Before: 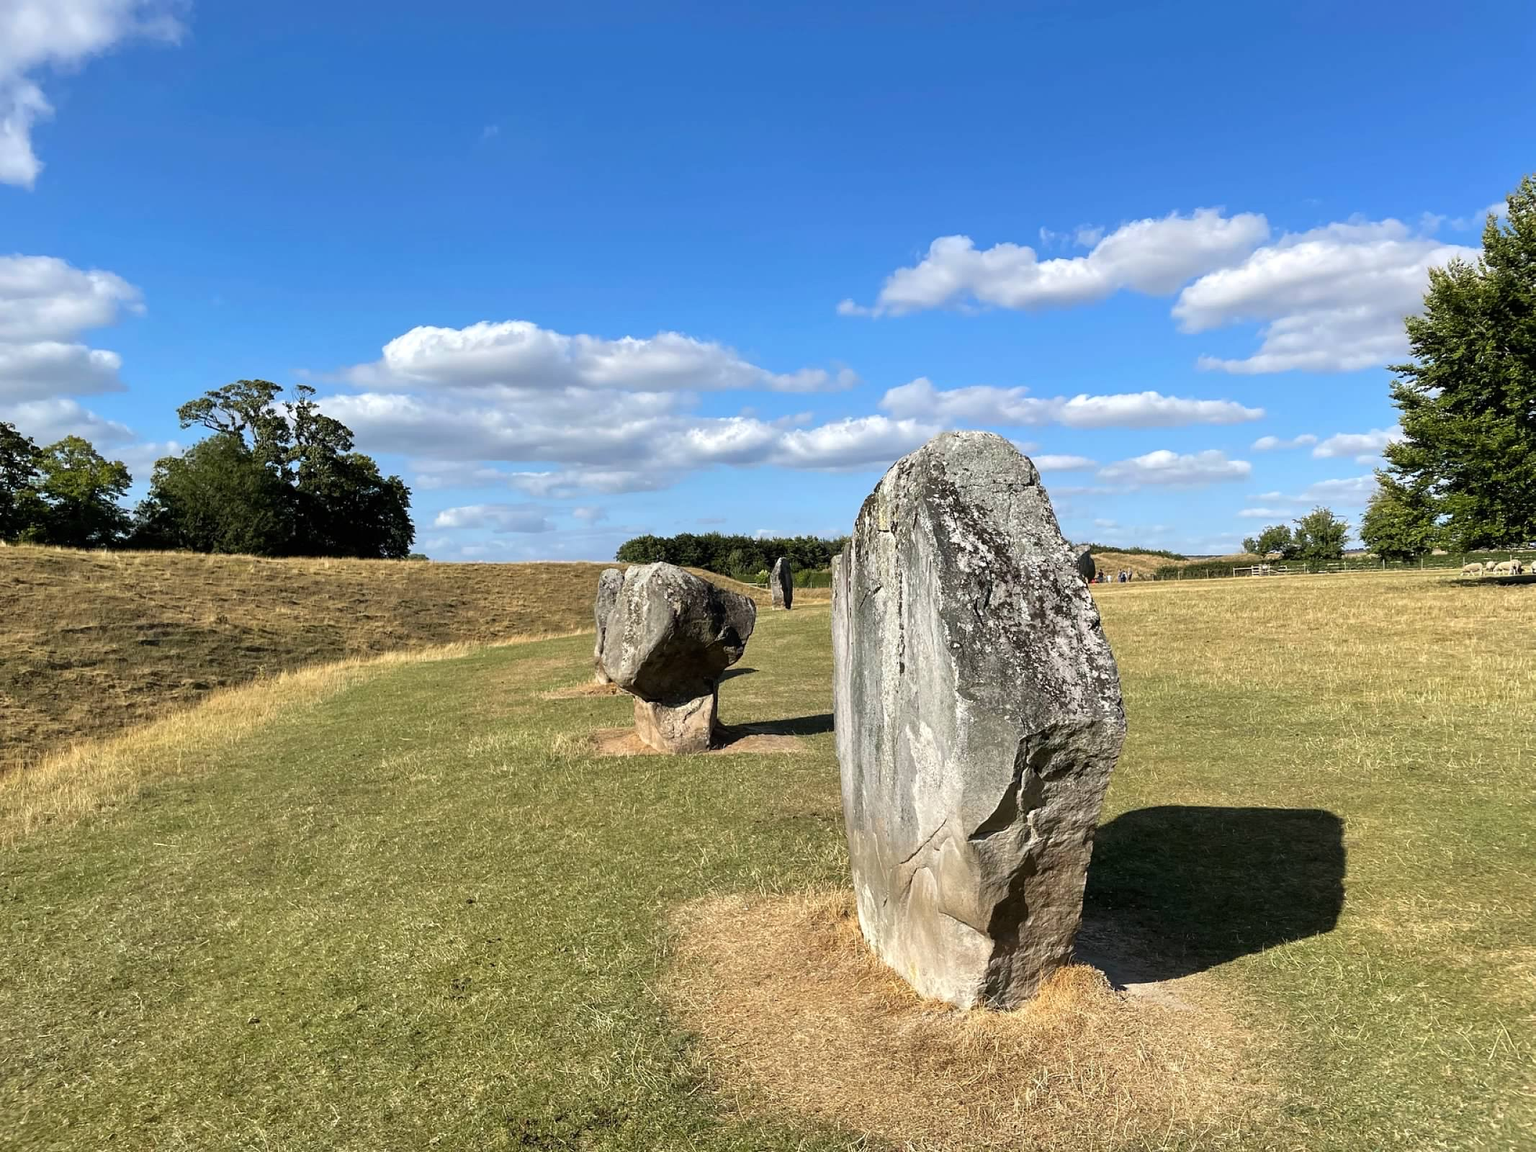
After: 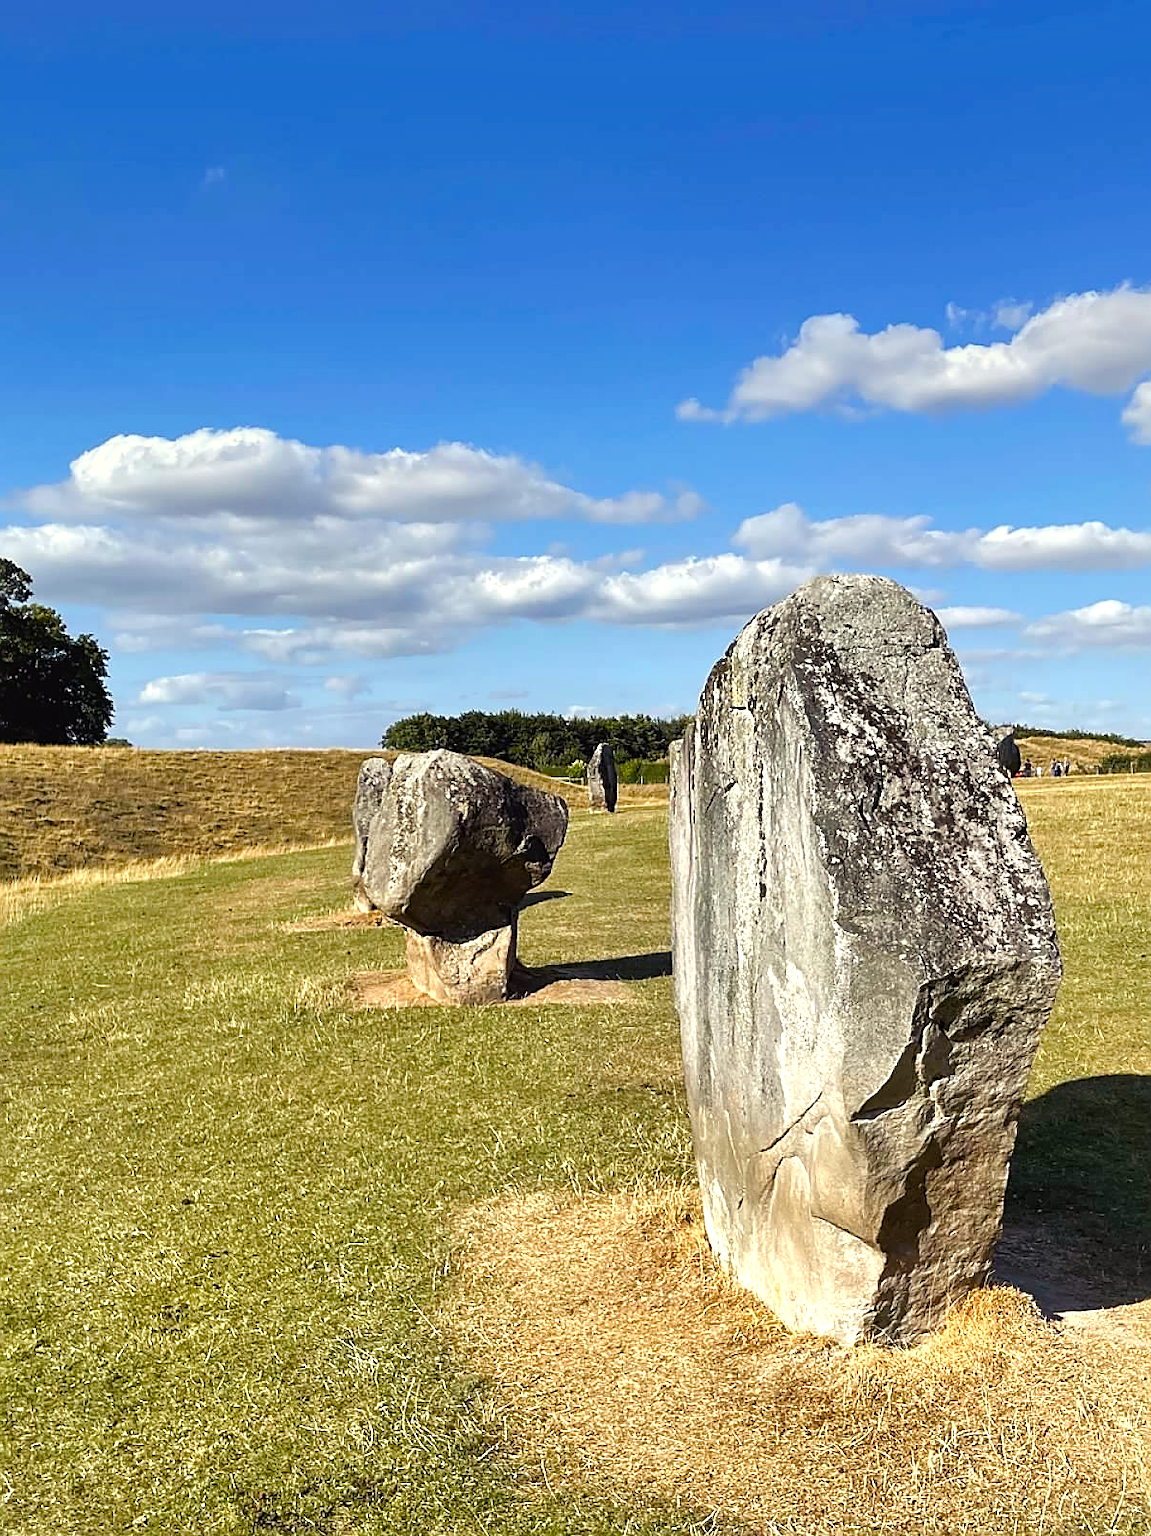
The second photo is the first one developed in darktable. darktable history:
crop: left 21.496%, right 22.254%
graduated density: on, module defaults
shadows and highlights: shadows 75, highlights -25, soften with gaussian
color balance rgb: shadows lift › luminance -21.66%, shadows lift › chroma 6.57%, shadows lift › hue 270°, power › chroma 0.68%, power › hue 60°, highlights gain › luminance 6.08%, highlights gain › chroma 1.33%, highlights gain › hue 90°, global offset › luminance -0.87%, perceptual saturation grading › global saturation 26.86%, perceptual saturation grading › highlights -28.39%, perceptual saturation grading › mid-tones 15.22%, perceptual saturation grading › shadows 33.98%, perceptual brilliance grading › highlights 10%, perceptual brilliance grading › mid-tones 5%
sharpen: on, module defaults
color balance: lift [1.007, 1, 1, 1], gamma [1.097, 1, 1, 1]
